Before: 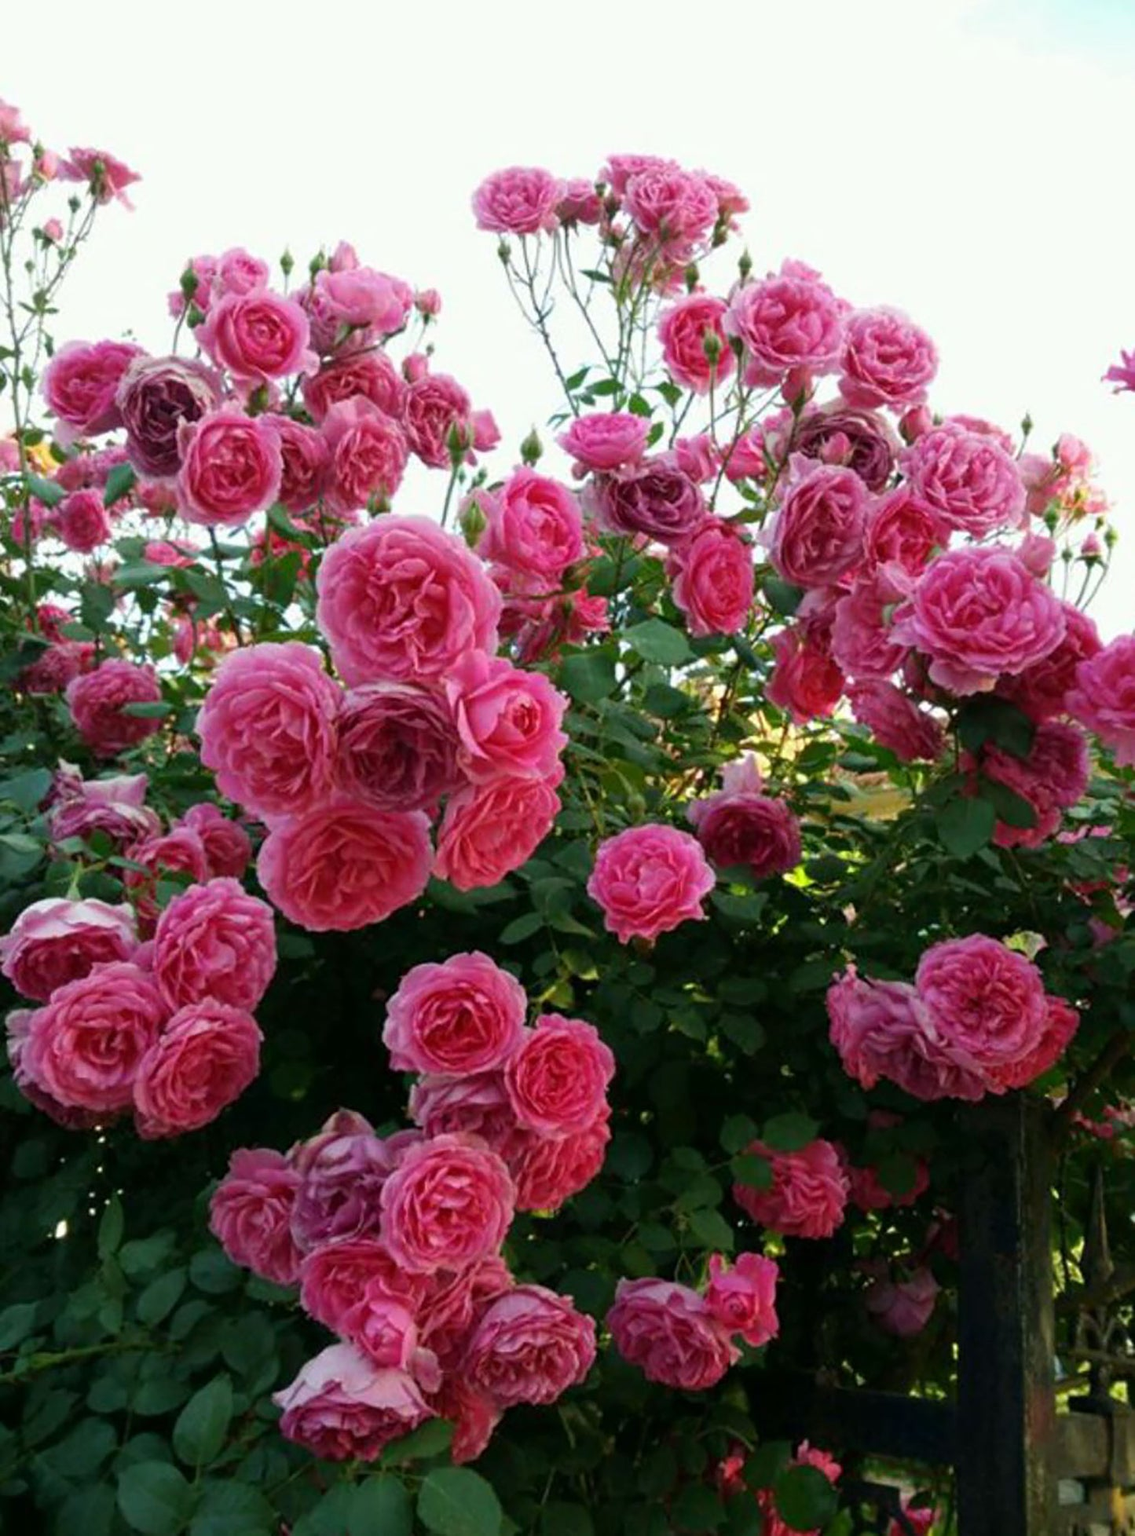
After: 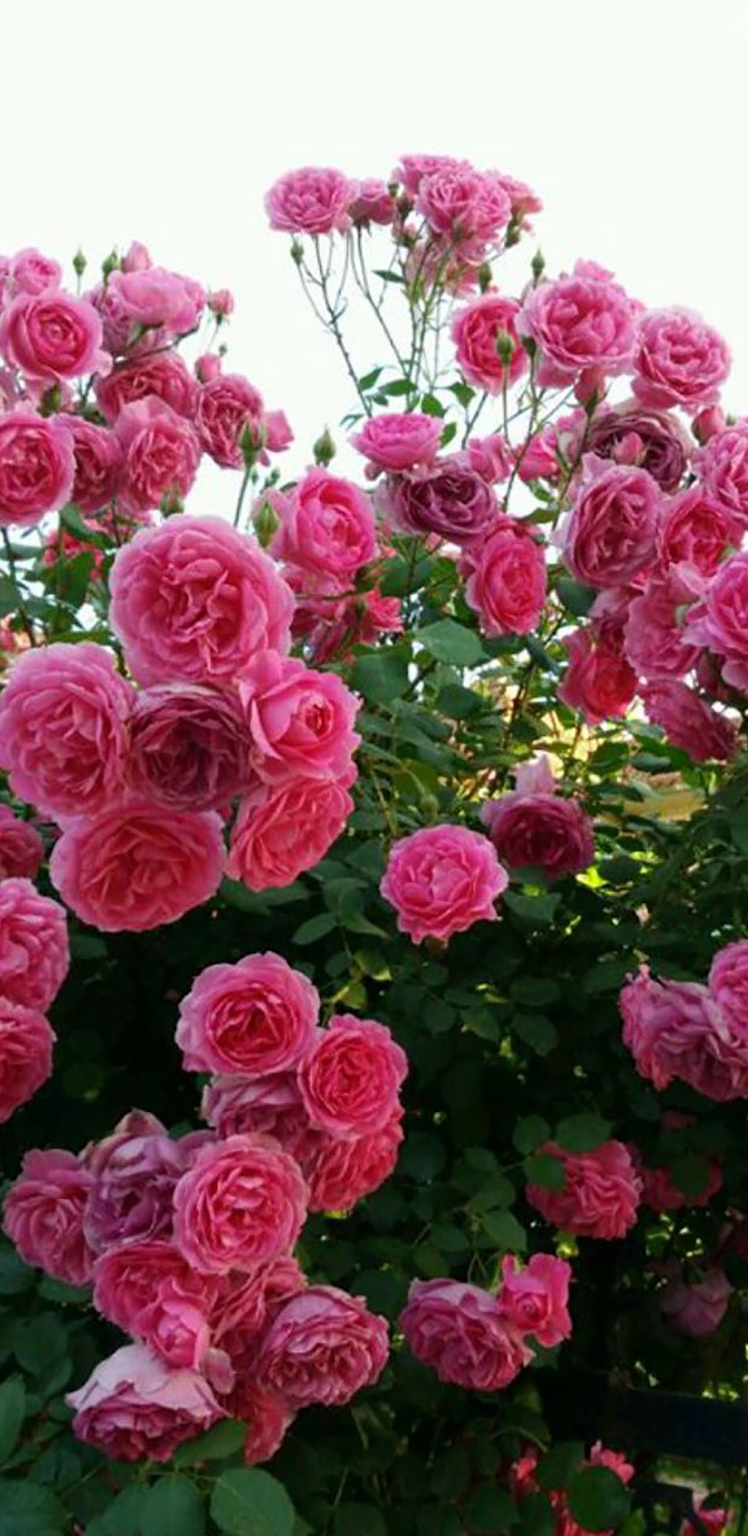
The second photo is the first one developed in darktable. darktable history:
crop and rotate: left 18.293%, right 15.732%
